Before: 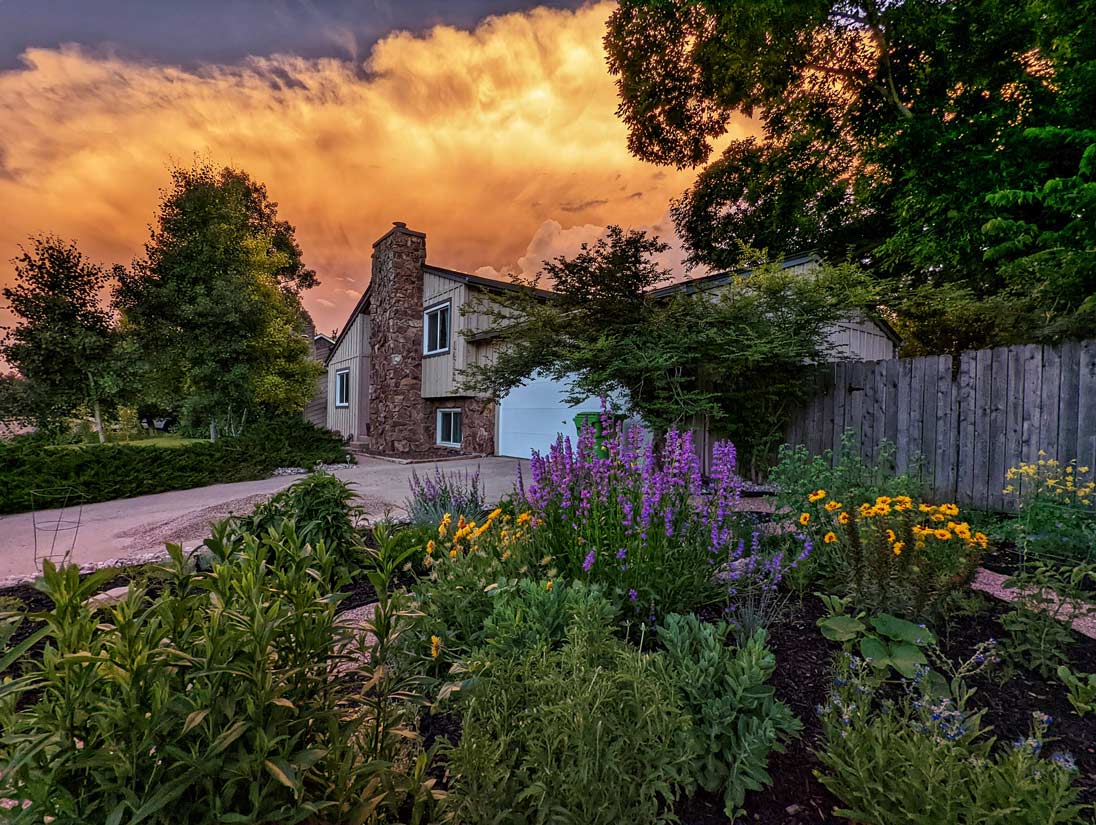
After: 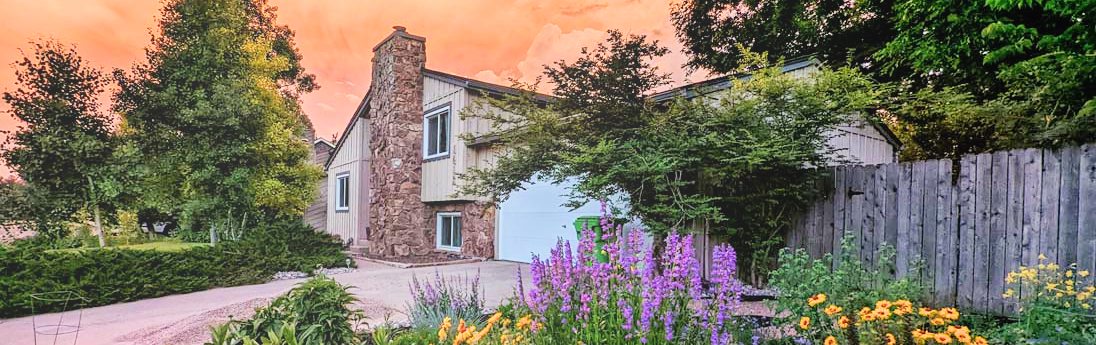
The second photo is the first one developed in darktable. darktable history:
white balance: red 1.009, blue 0.985
bloom: size 38%, threshold 95%, strength 30%
crop and rotate: top 23.84%, bottom 34.294%
exposure: black level correction 0, exposure 1.45 EV, compensate exposure bias true, compensate highlight preservation false
filmic rgb: black relative exposure -7.65 EV, white relative exposure 4.56 EV, hardness 3.61
